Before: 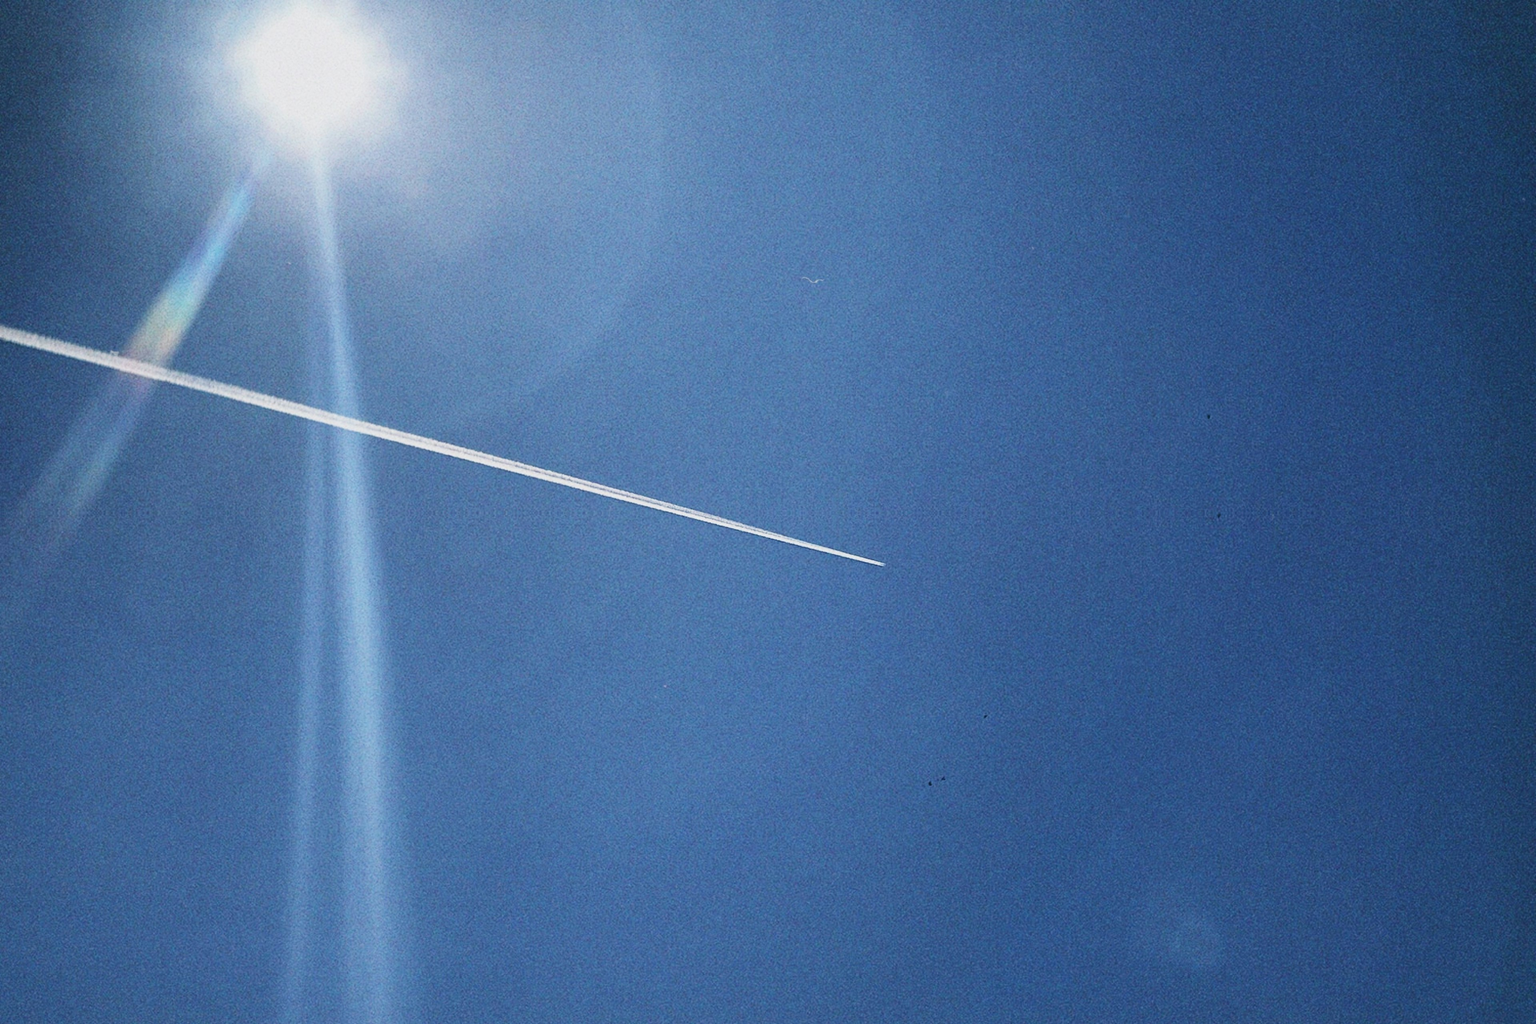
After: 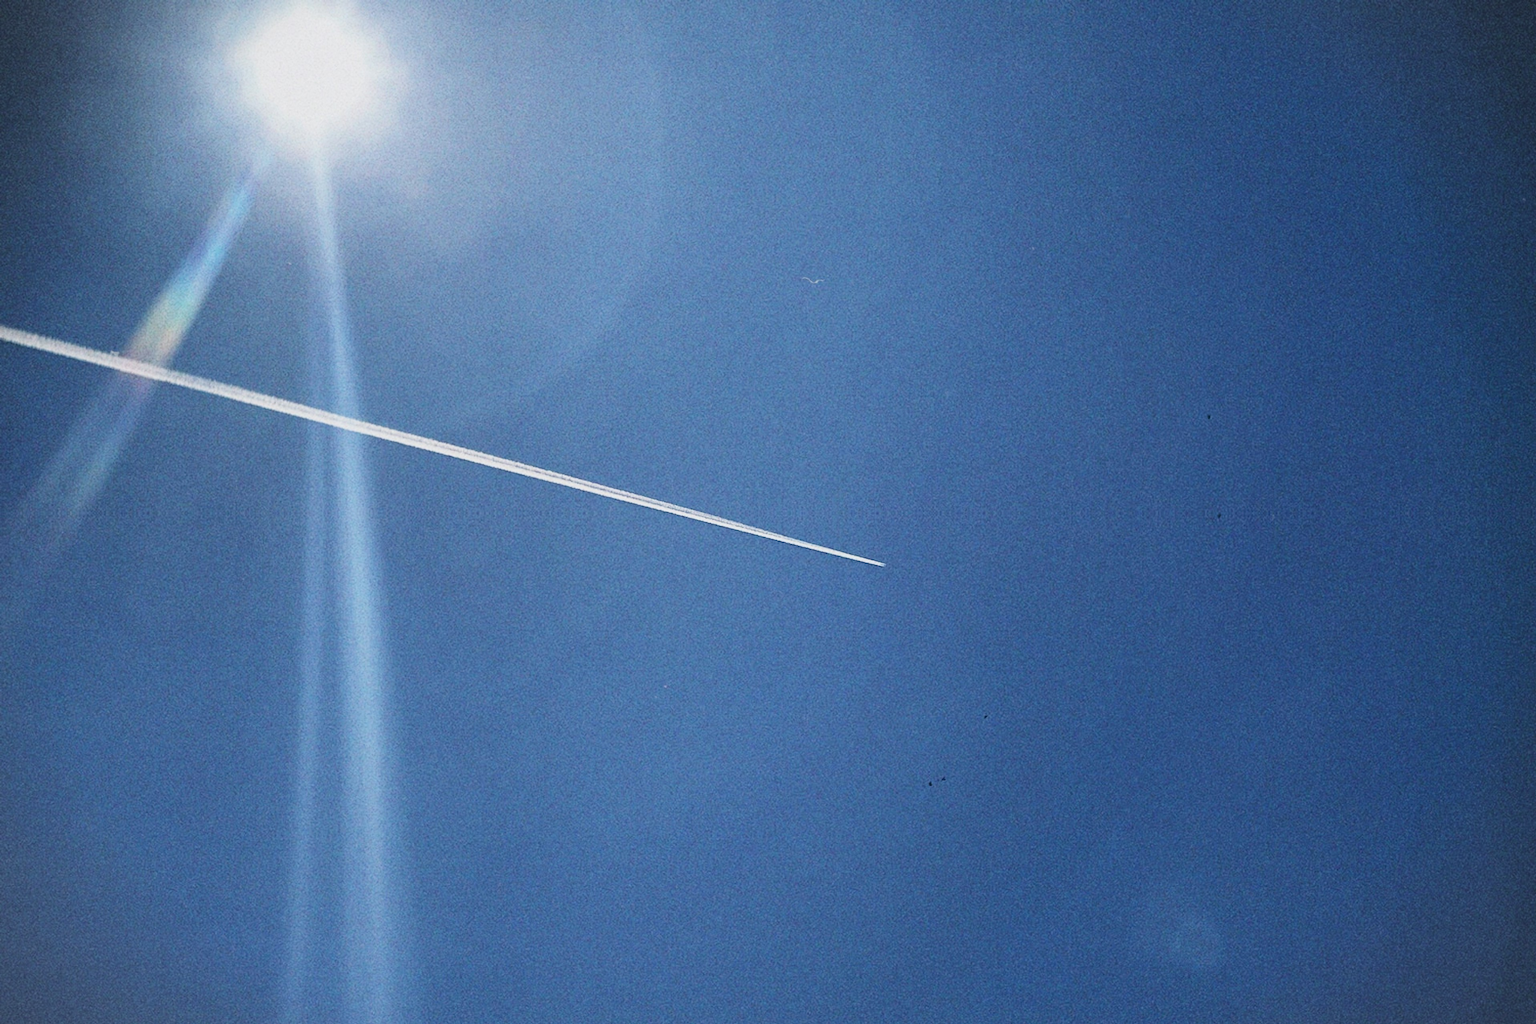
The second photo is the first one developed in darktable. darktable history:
vignetting: fall-off start 97.2%, width/height ratio 1.181
color calibration: illuminant same as pipeline (D50), adaptation XYZ, x 0.345, y 0.358, temperature 5012.65 K
